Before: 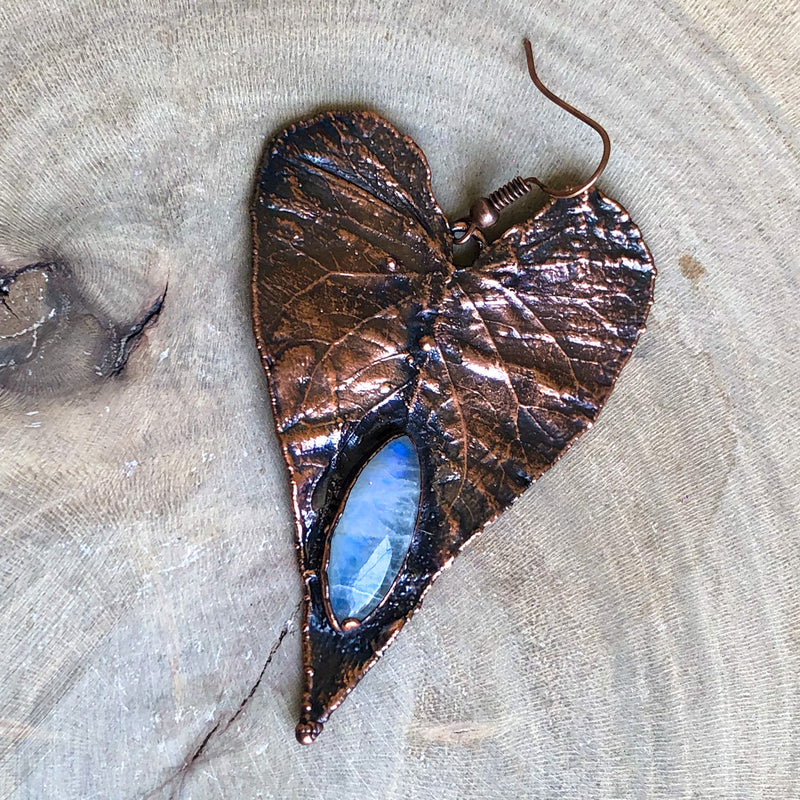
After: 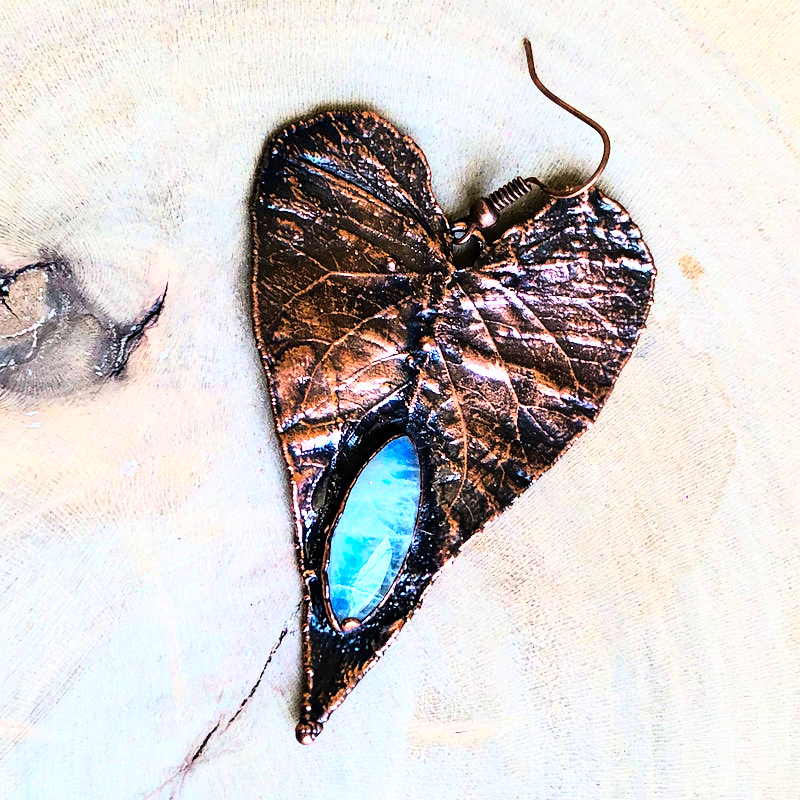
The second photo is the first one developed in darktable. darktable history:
rgb curve: curves: ch0 [(0, 0) (0.21, 0.15) (0.24, 0.21) (0.5, 0.75) (0.75, 0.96) (0.89, 0.99) (1, 1)]; ch1 [(0, 0.02) (0.21, 0.13) (0.25, 0.2) (0.5, 0.67) (0.75, 0.9) (0.89, 0.97) (1, 1)]; ch2 [(0, 0.02) (0.21, 0.13) (0.25, 0.2) (0.5, 0.67) (0.75, 0.9) (0.89, 0.97) (1, 1)], compensate middle gray true
color correction: saturation 1.32
